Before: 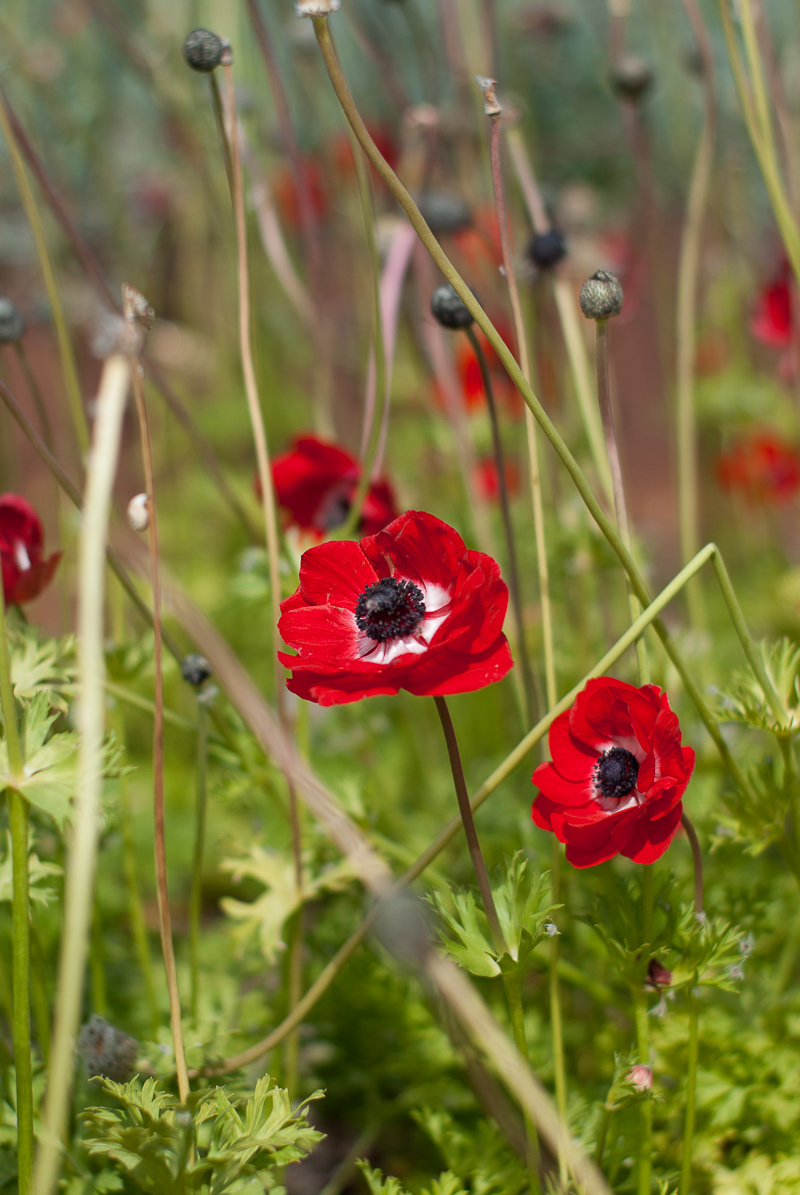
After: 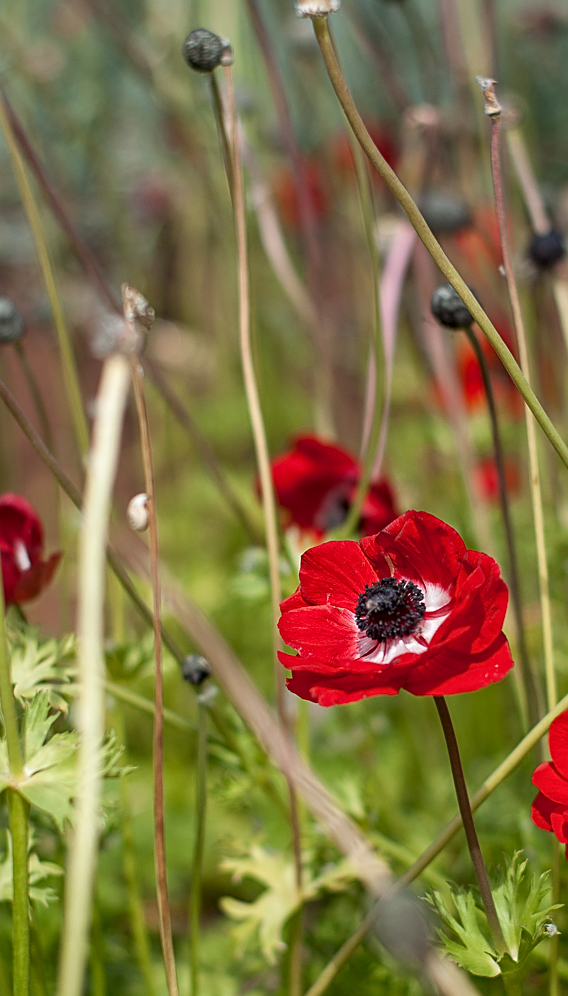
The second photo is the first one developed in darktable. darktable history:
crop: right 28.885%, bottom 16.626%
local contrast: on, module defaults
sharpen: on, module defaults
